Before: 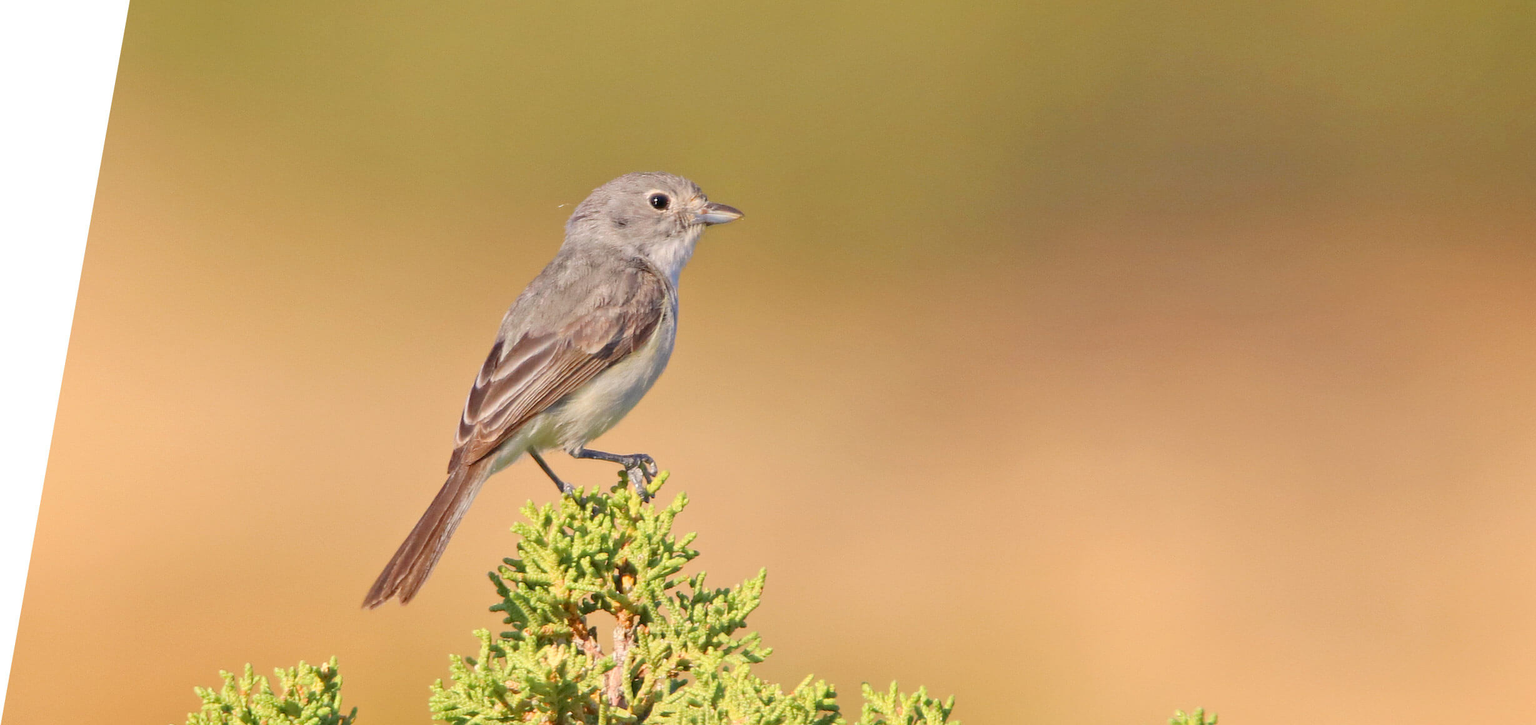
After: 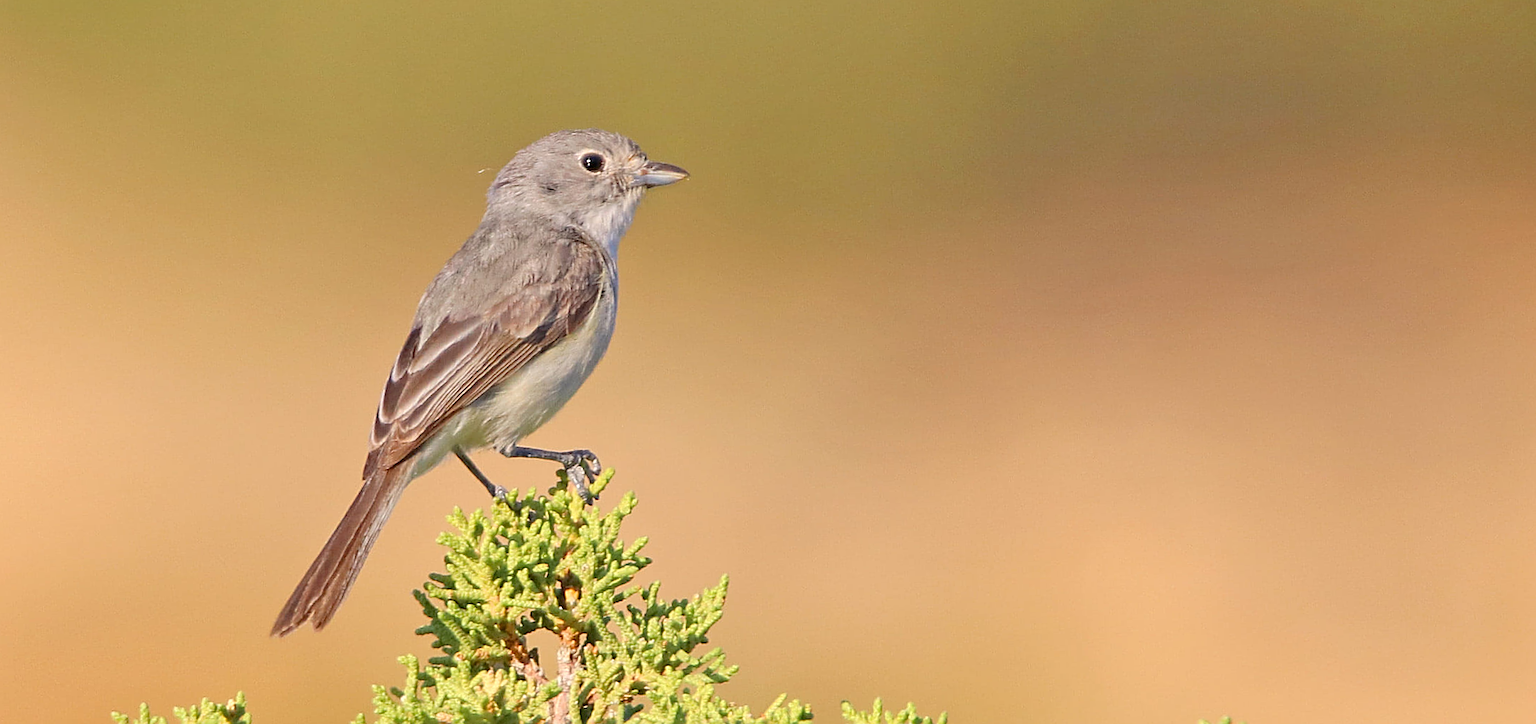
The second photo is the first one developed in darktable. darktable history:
crop and rotate: angle 1.96°, left 5.673%, top 5.673%
sharpen: radius 2.531, amount 0.628
